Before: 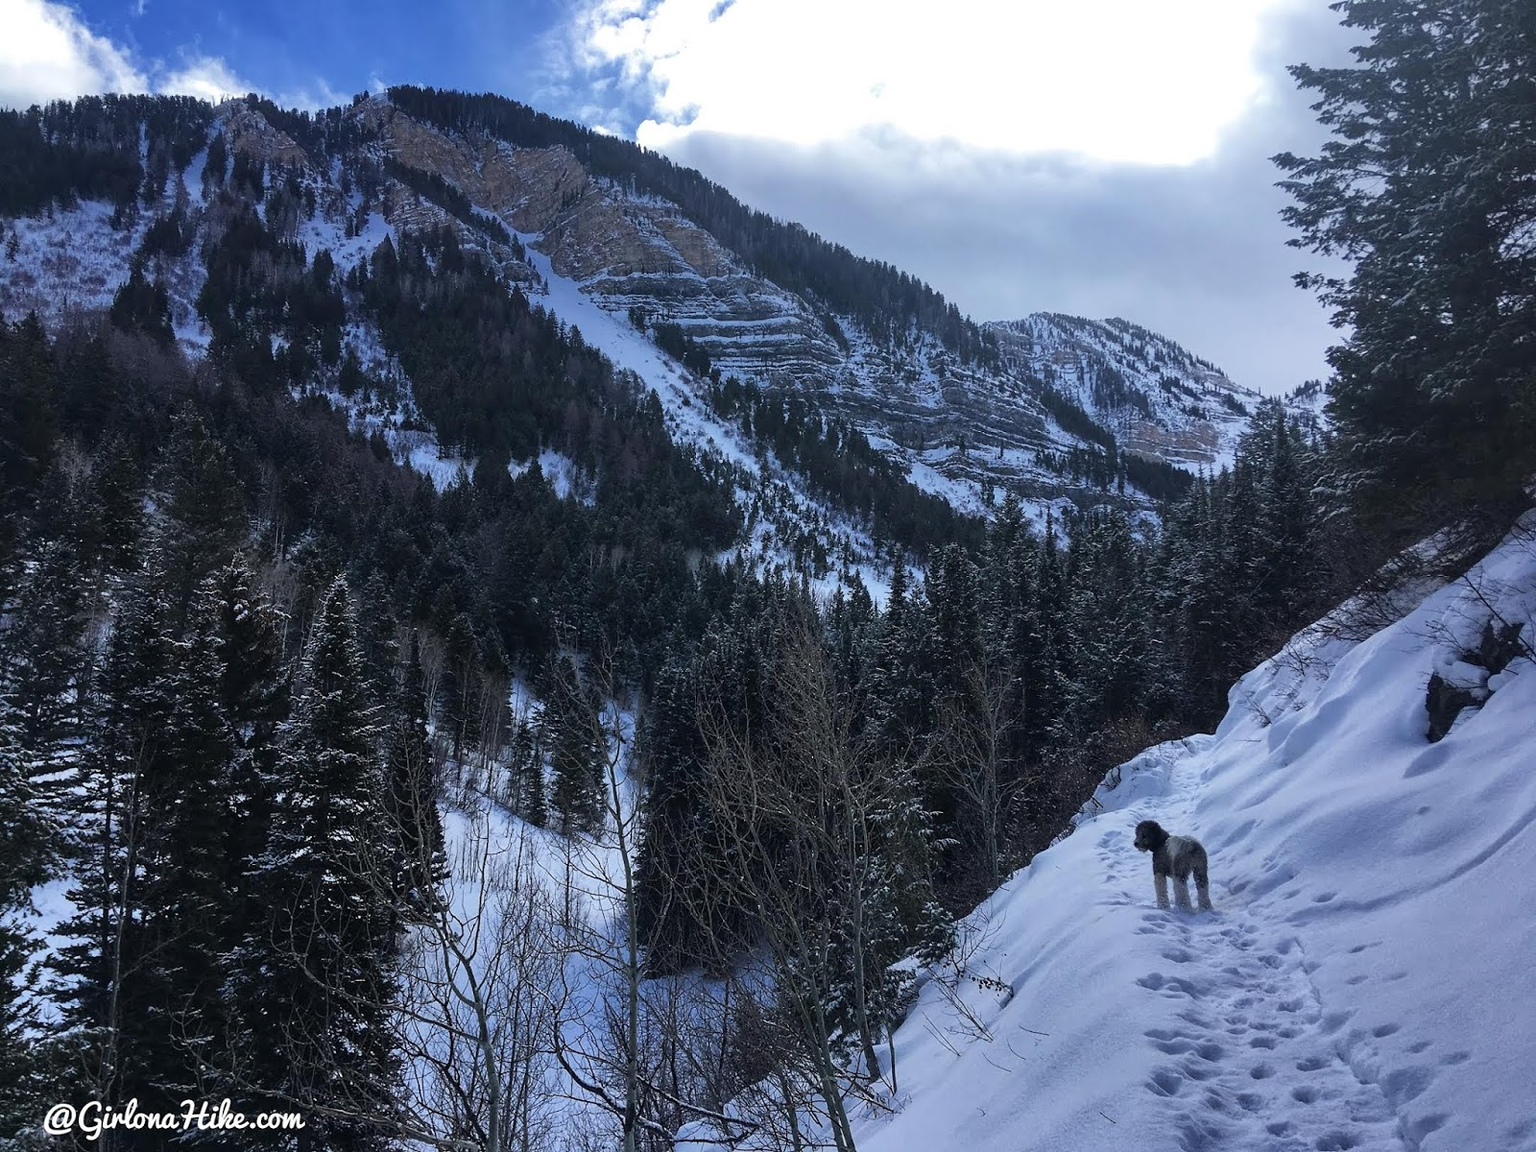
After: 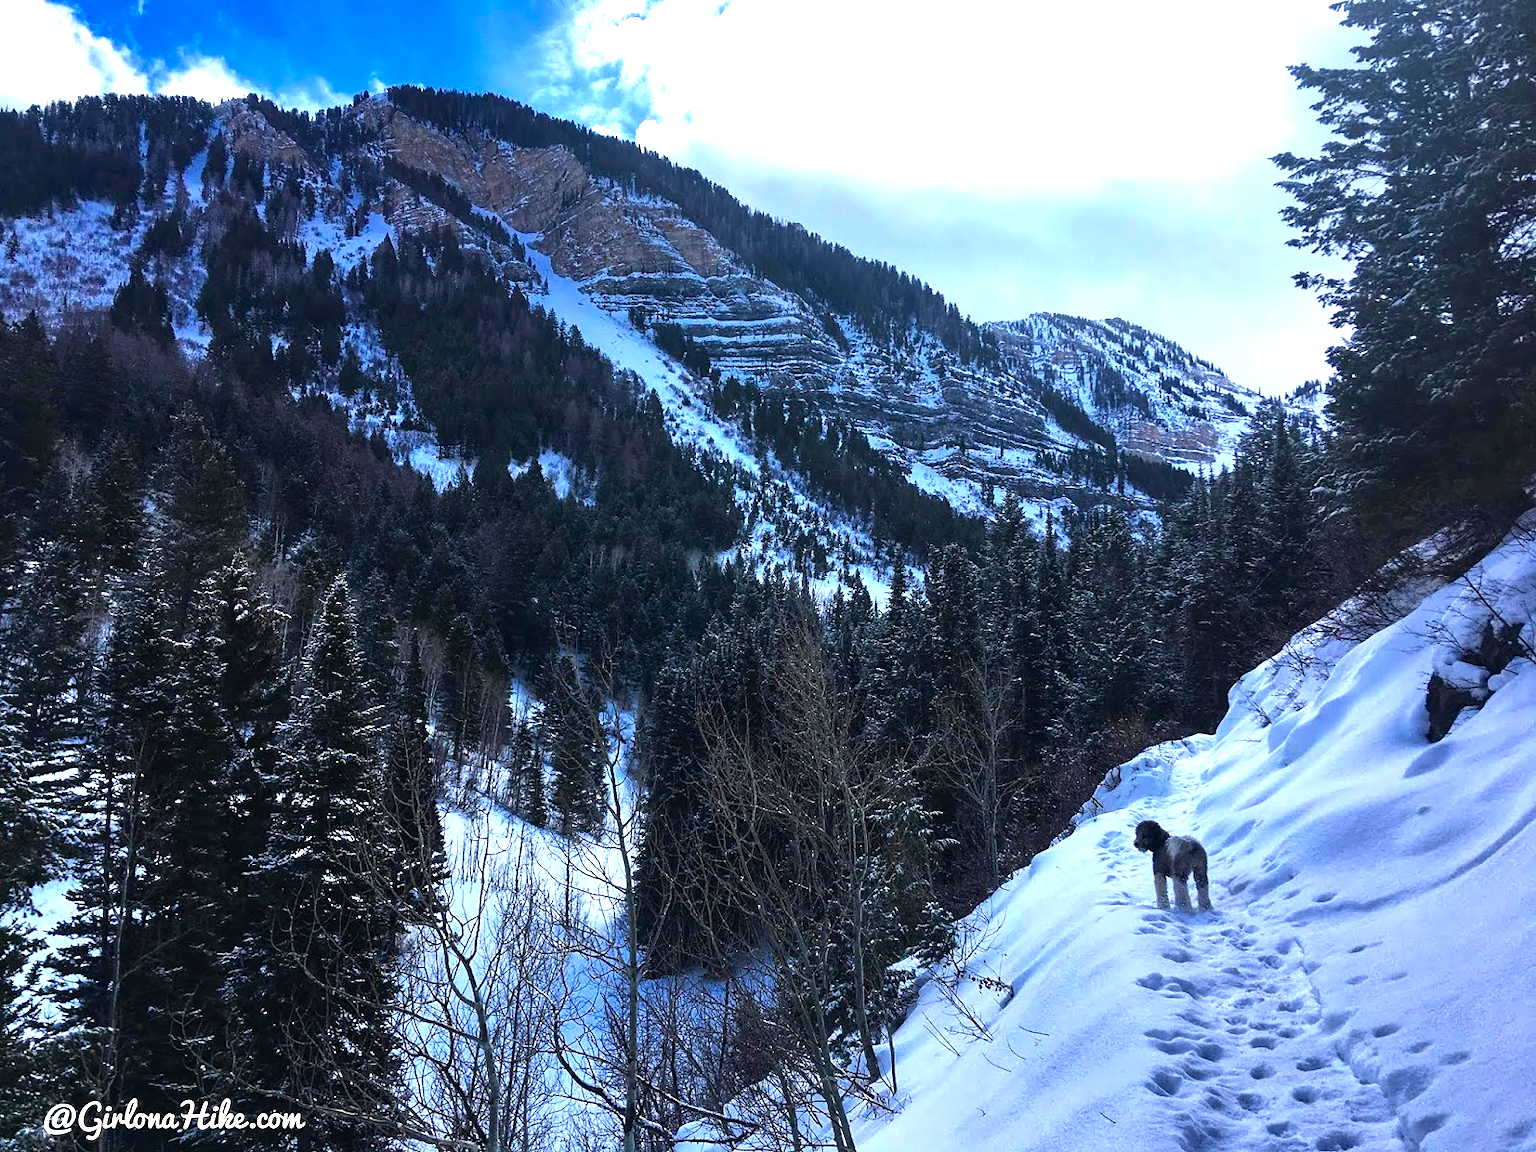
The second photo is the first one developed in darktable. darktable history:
color balance rgb: linear chroma grading › global chroma 9%, perceptual saturation grading › global saturation 36%, perceptual brilliance grading › global brilliance 15%, perceptual brilliance grading › shadows -35%, global vibrance 15%
exposure: exposure 0.6 EV, compensate highlight preservation false
